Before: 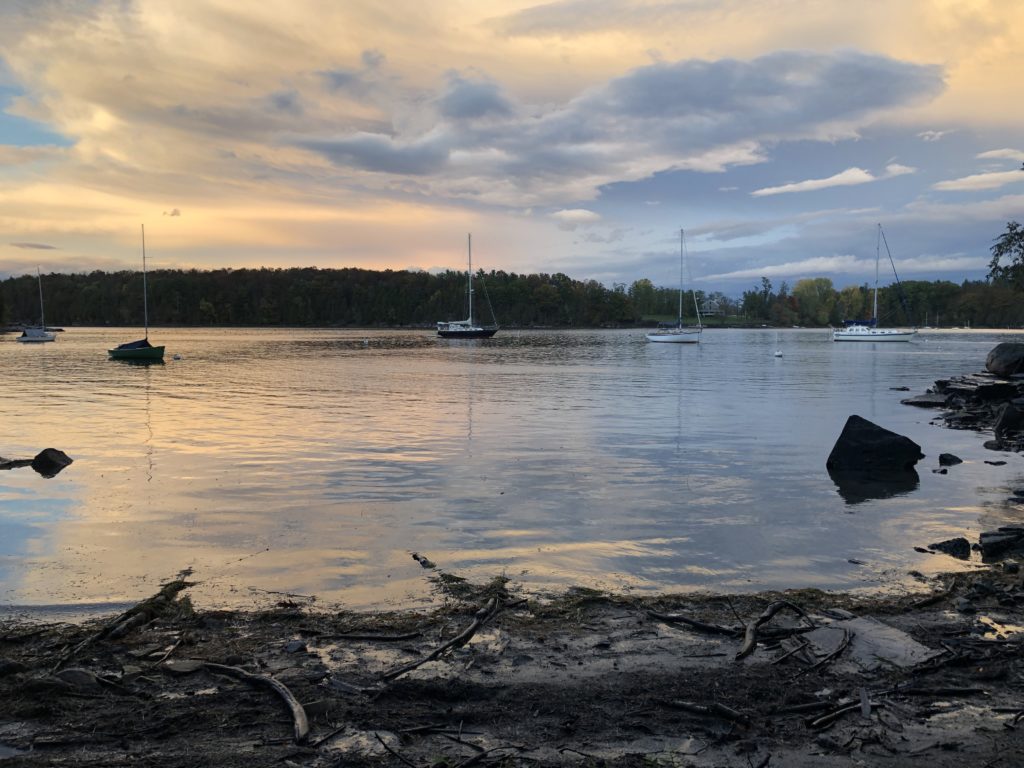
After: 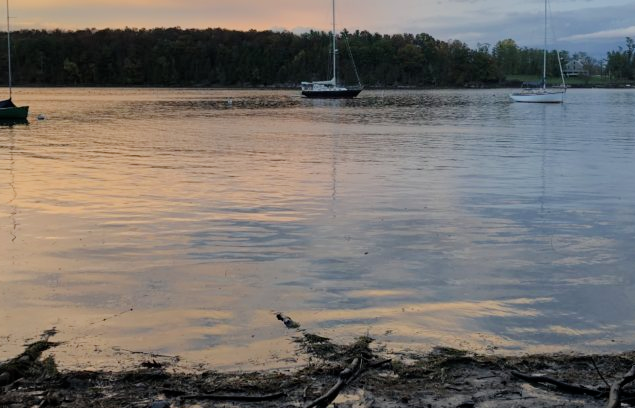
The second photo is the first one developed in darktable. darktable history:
crop: left 13.312%, top 31.28%, right 24.627%, bottom 15.582%
filmic rgb: hardness 4.17, contrast 0.921
